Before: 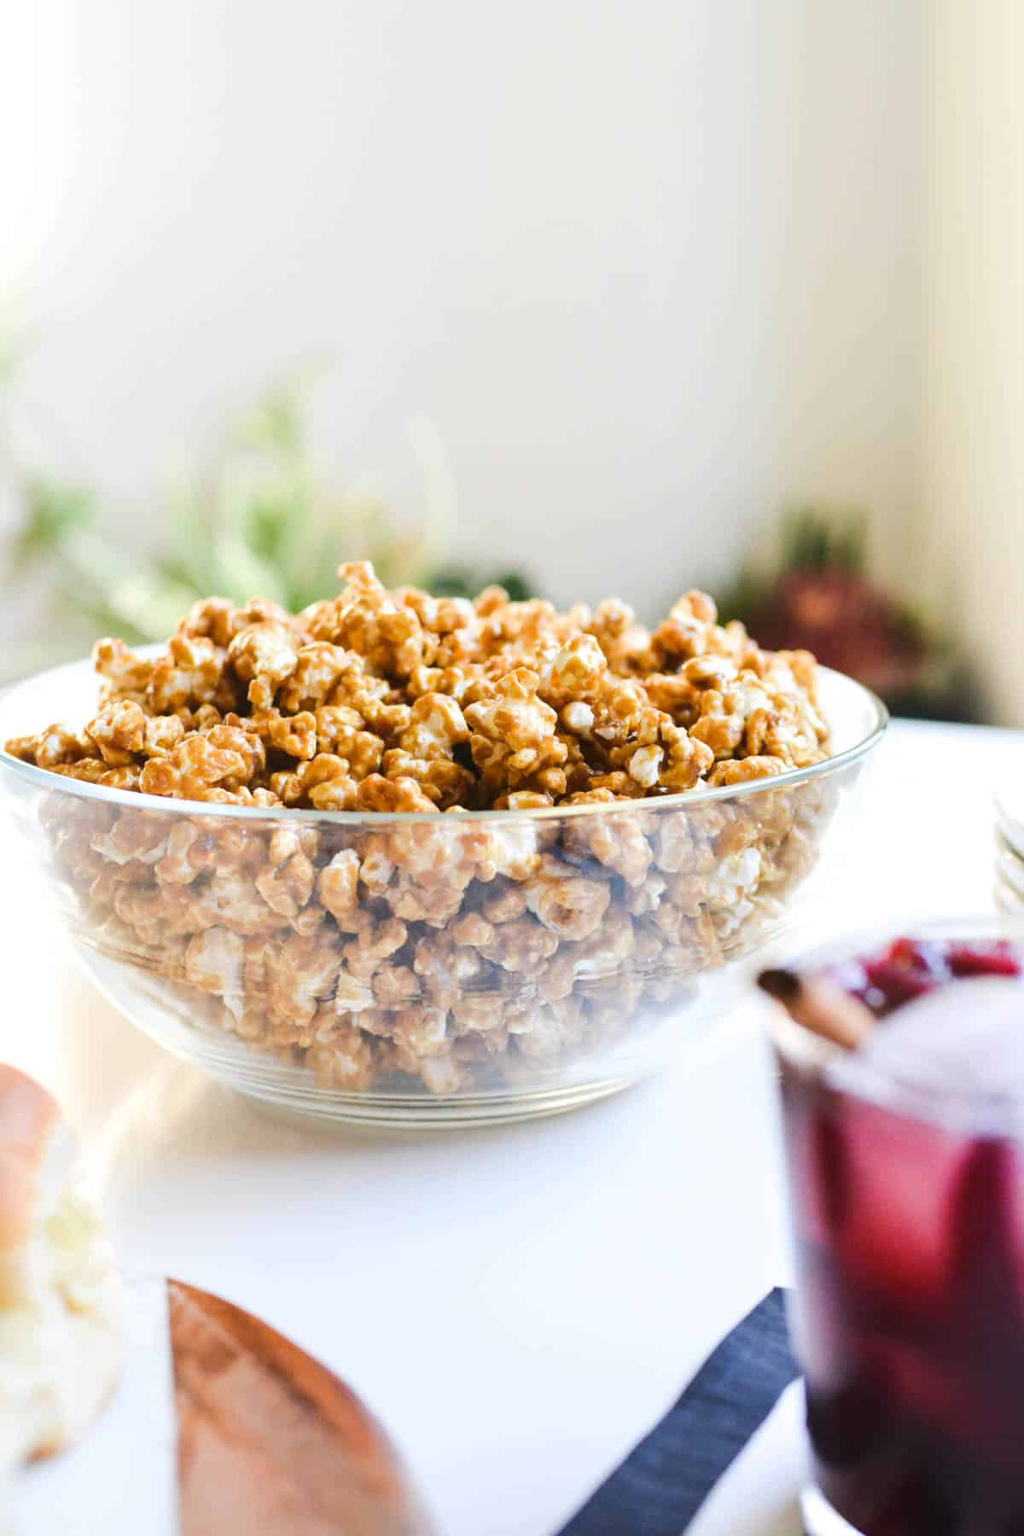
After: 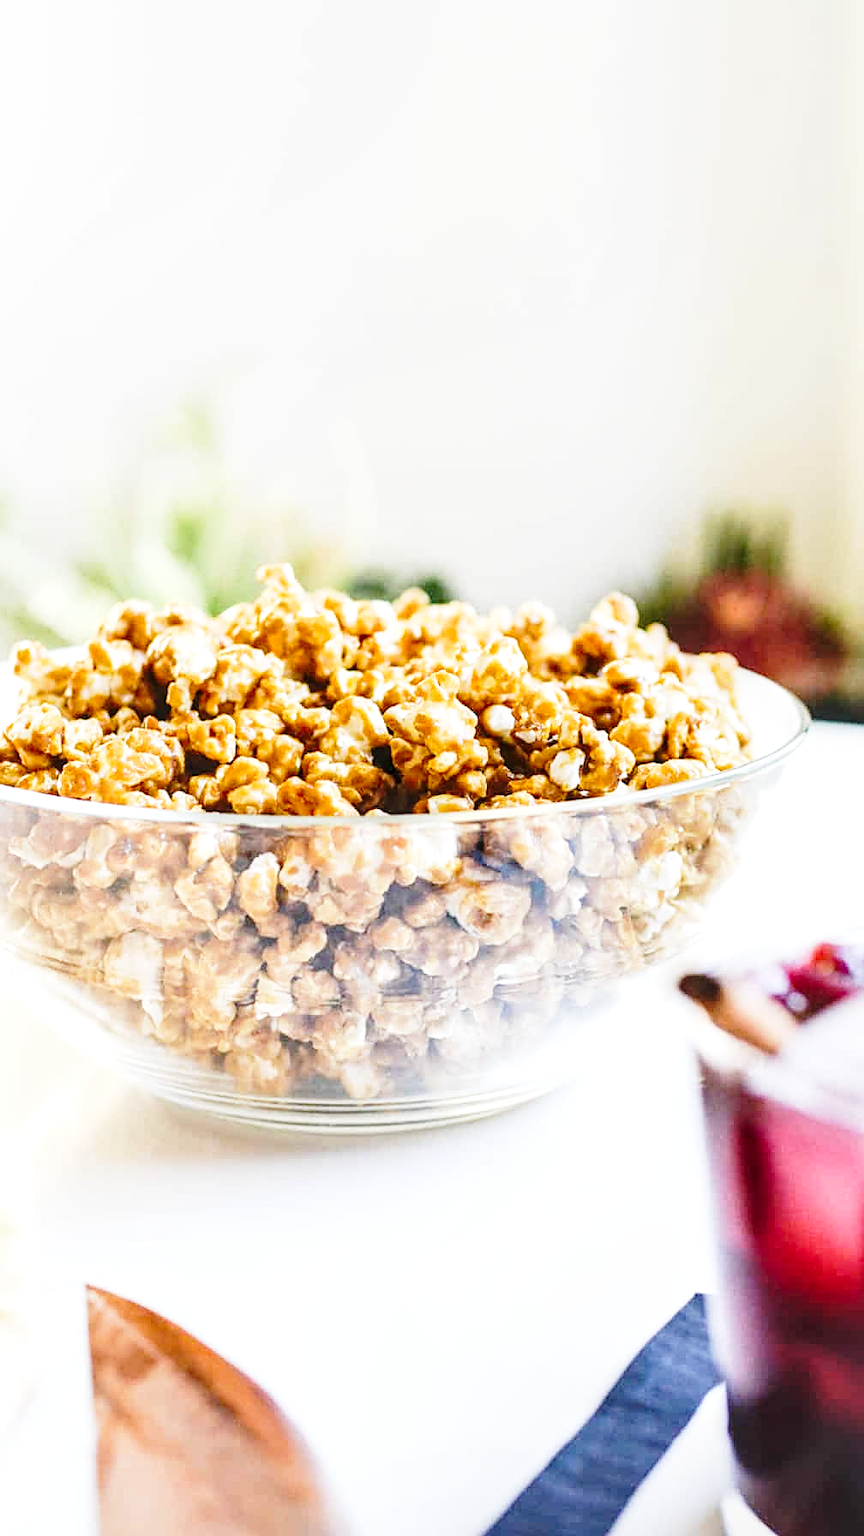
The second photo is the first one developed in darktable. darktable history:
sharpen: on, module defaults
local contrast: detail 130%
crop: left 8.026%, right 7.374%
base curve: curves: ch0 [(0, 0) (0.028, 0.03) (0.121, 0.232) (0.46, 0.748) (0.859, 0.968) (1, 1)], preserve colors none
